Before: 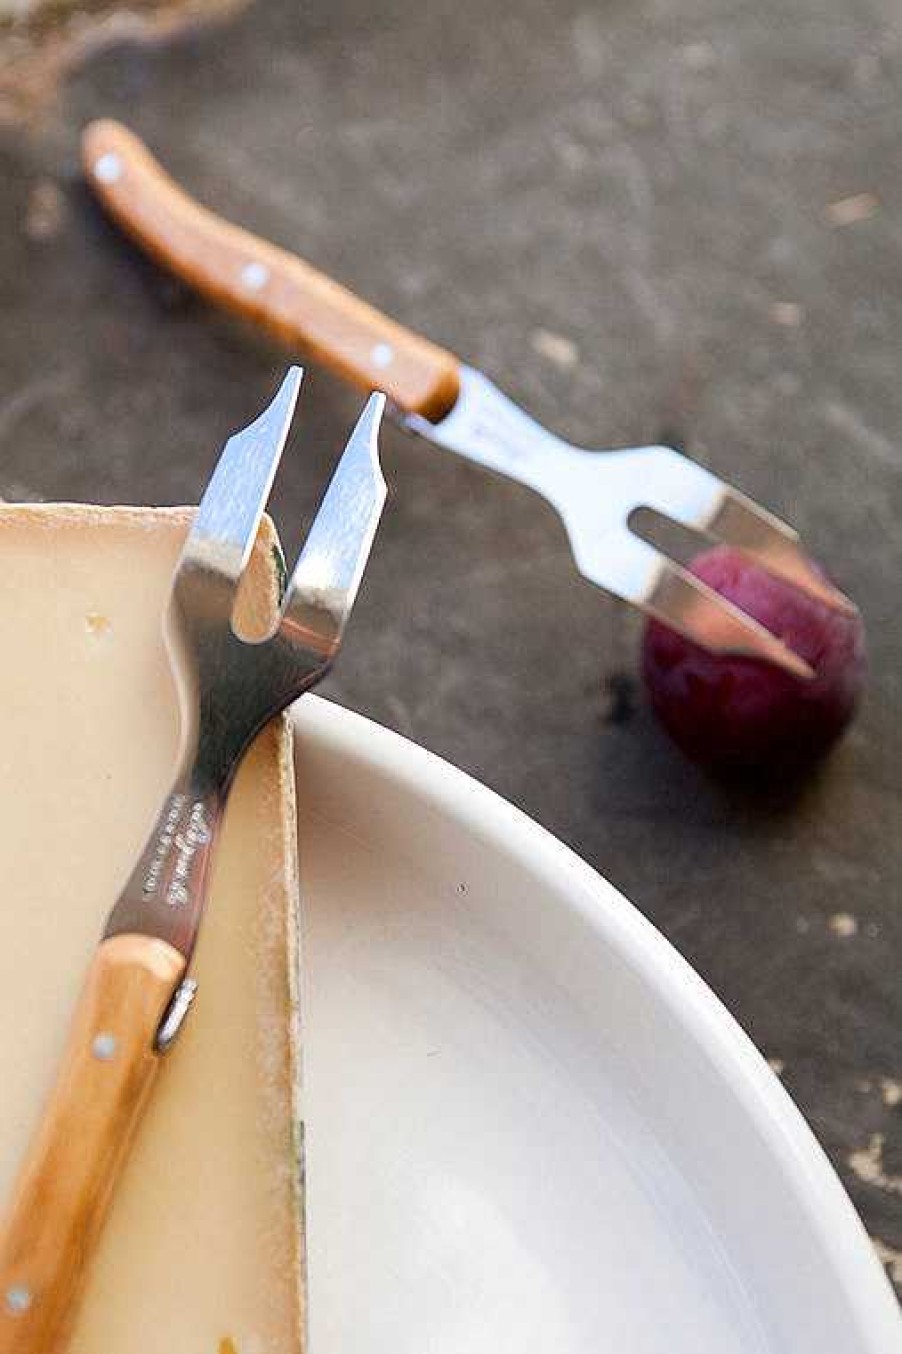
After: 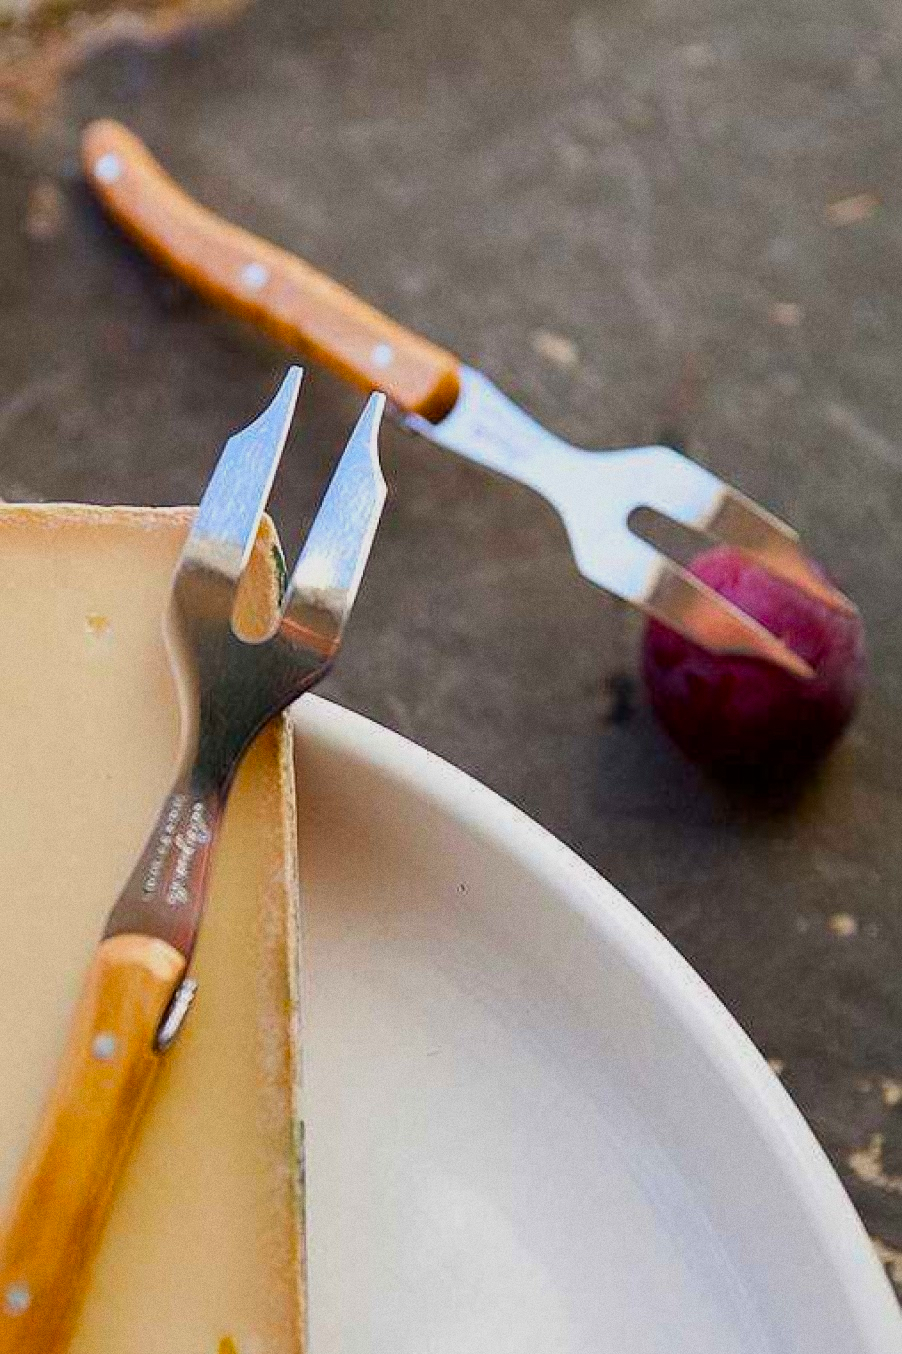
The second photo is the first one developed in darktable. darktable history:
shadows and highlights: radius 121.13, shadows 21.4, white point adjustment -9.72, highlights -14.39, soften with gaussian
color balance rgb: perceptual saturation grading › global saturation 25%, global vibrance 20%
grain: coarseness 0.09 ISO
white balance: emerald 1
